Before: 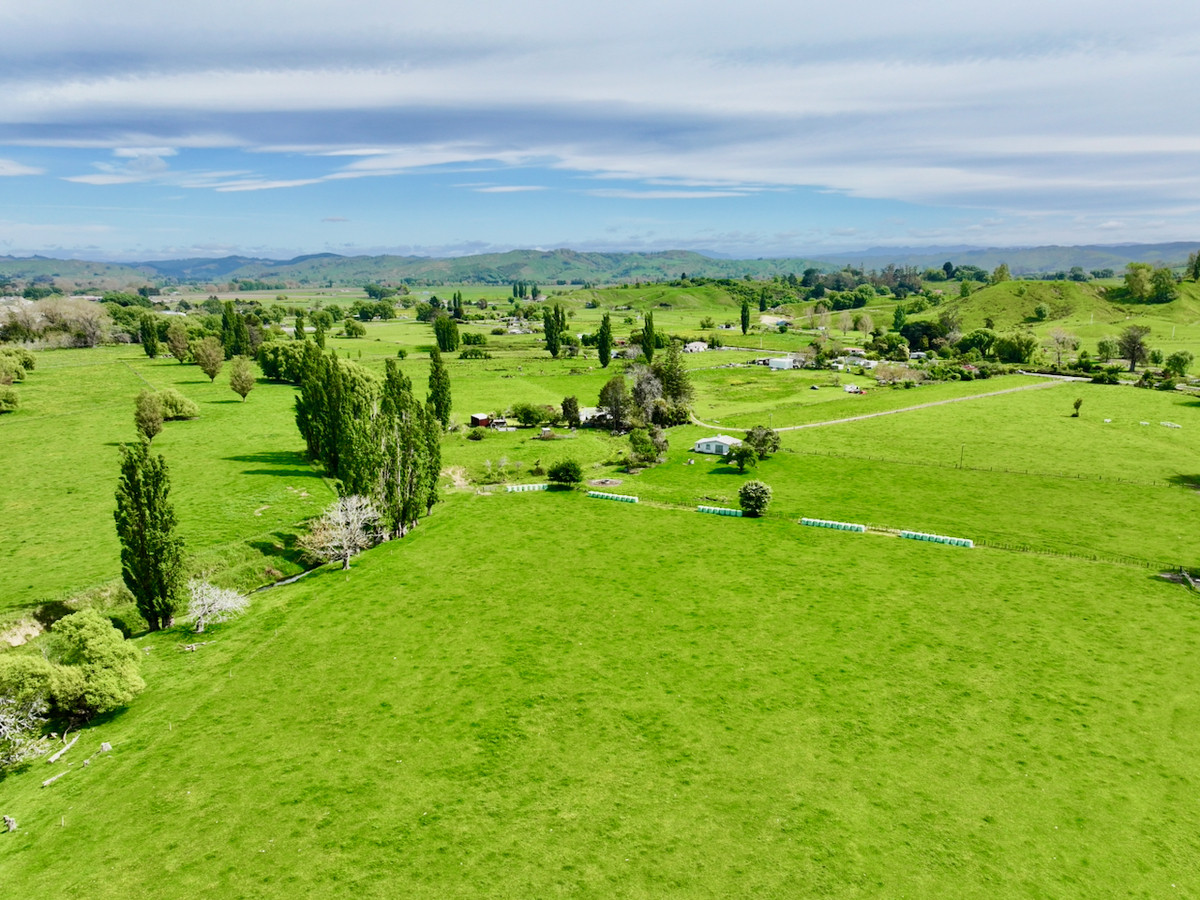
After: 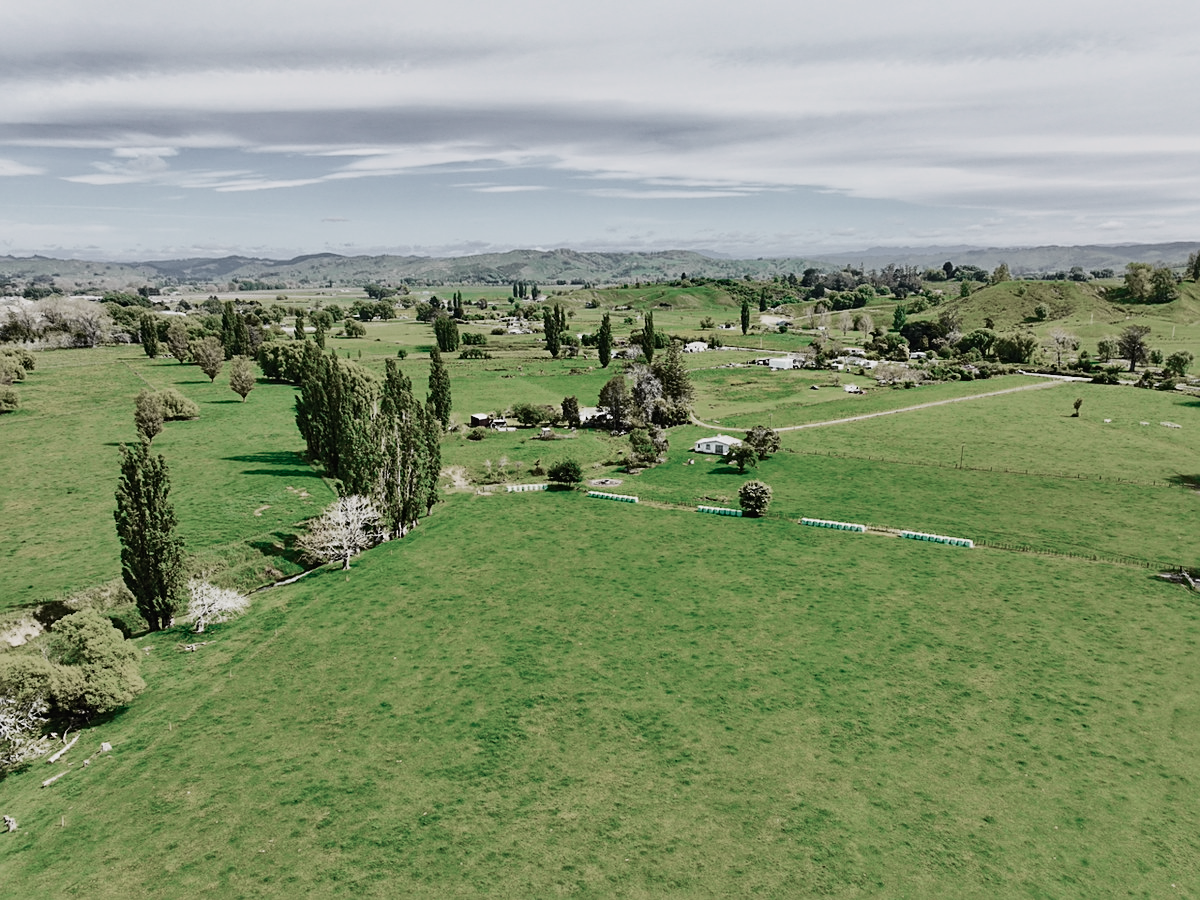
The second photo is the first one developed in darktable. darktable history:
sharpen: on, module defaults
local contrast: highlights 100%, shadows 100%, detail 120%, midtone range 0.2
color zones: curves: ch0 [(0, 0.487) (0.241, 0.395) (0.434, 0.373) (0.658, 0.412) (0.838, 0.487)]; ch1 [(0, 0) (0.053, 0.053) (0.211, 0.202) (0.579, 0.259) (0.781, 0.241)]
tone curve: curves: ch0 [(0, 0.032) (0.094, 0.08) (0.265, 0.208) (0.41, 0.417) (0.498, 0.496) (0.638, 0.673) (0.819, 0.841) (0.96, 0.899)]; ch1 [(0, 0) (0.161, 0.092) (0.37, 0.302) (0.417, 0.434) (0.495, 0.504) (0.576, 0.589) (0.725, 0.765) (1, 1)]; ch2 [(0, 0) (0.352, 0.403) (0.45, 0.469) (0.521, 0.515) (0.59, 0.579) (1, 1)], color space Lab, independent channels, preserve colors none
